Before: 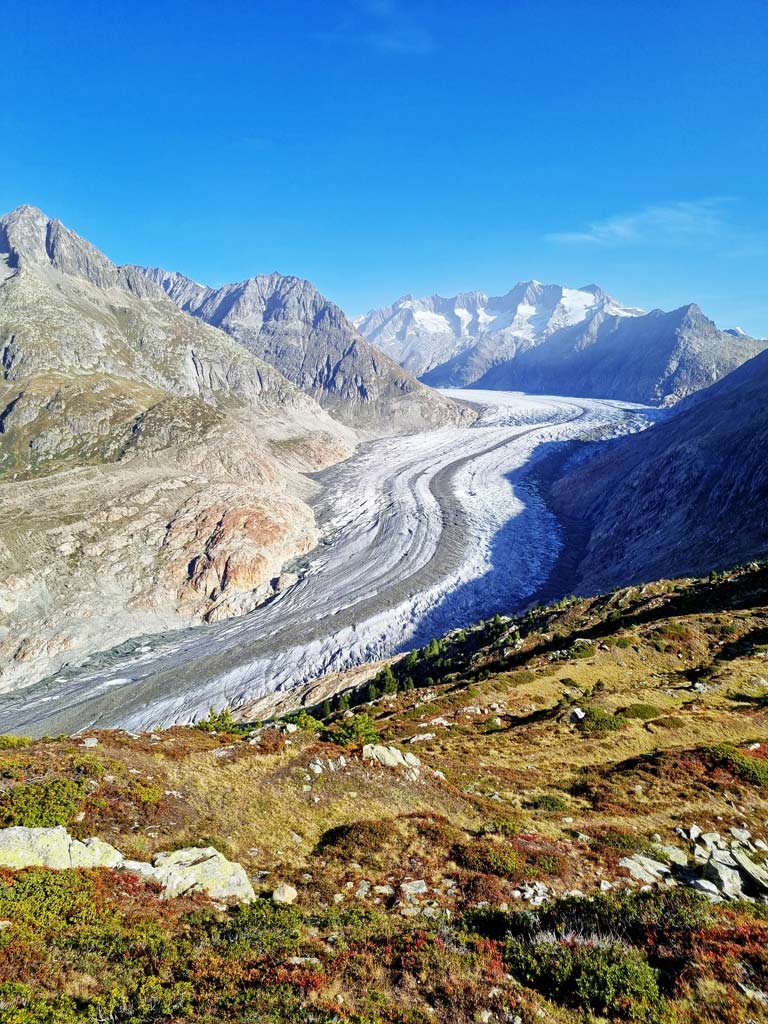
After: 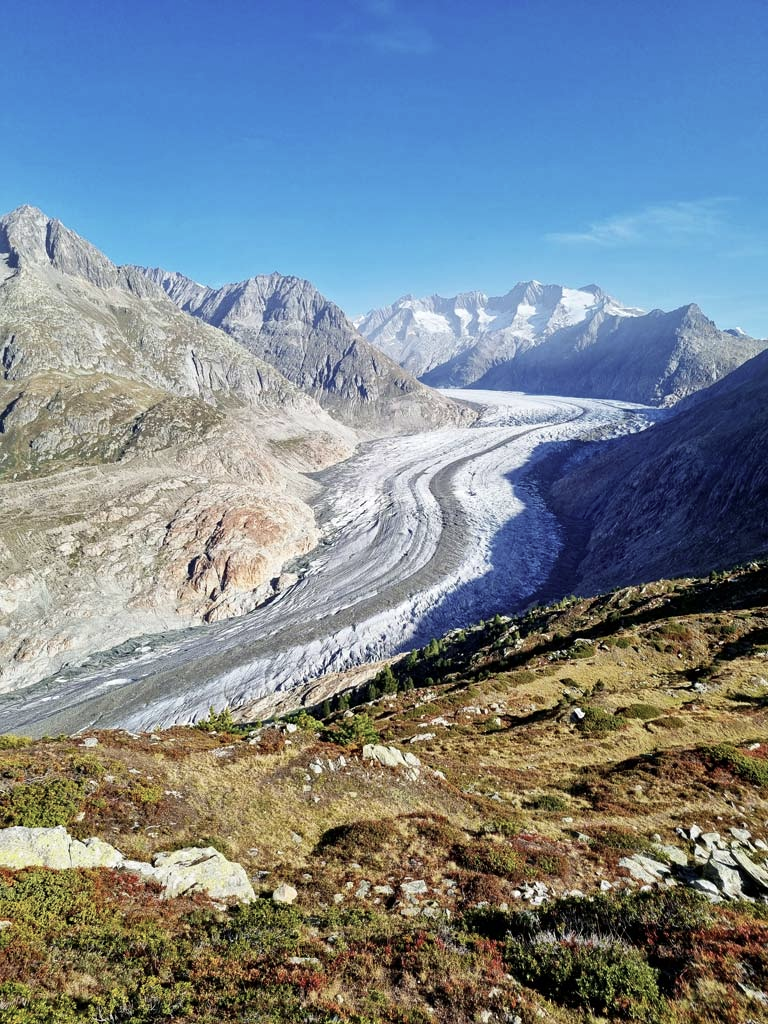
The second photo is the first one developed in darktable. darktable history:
contrast brightness saturation: contrast 0.06, brightness -0.01, saturation -0.228
